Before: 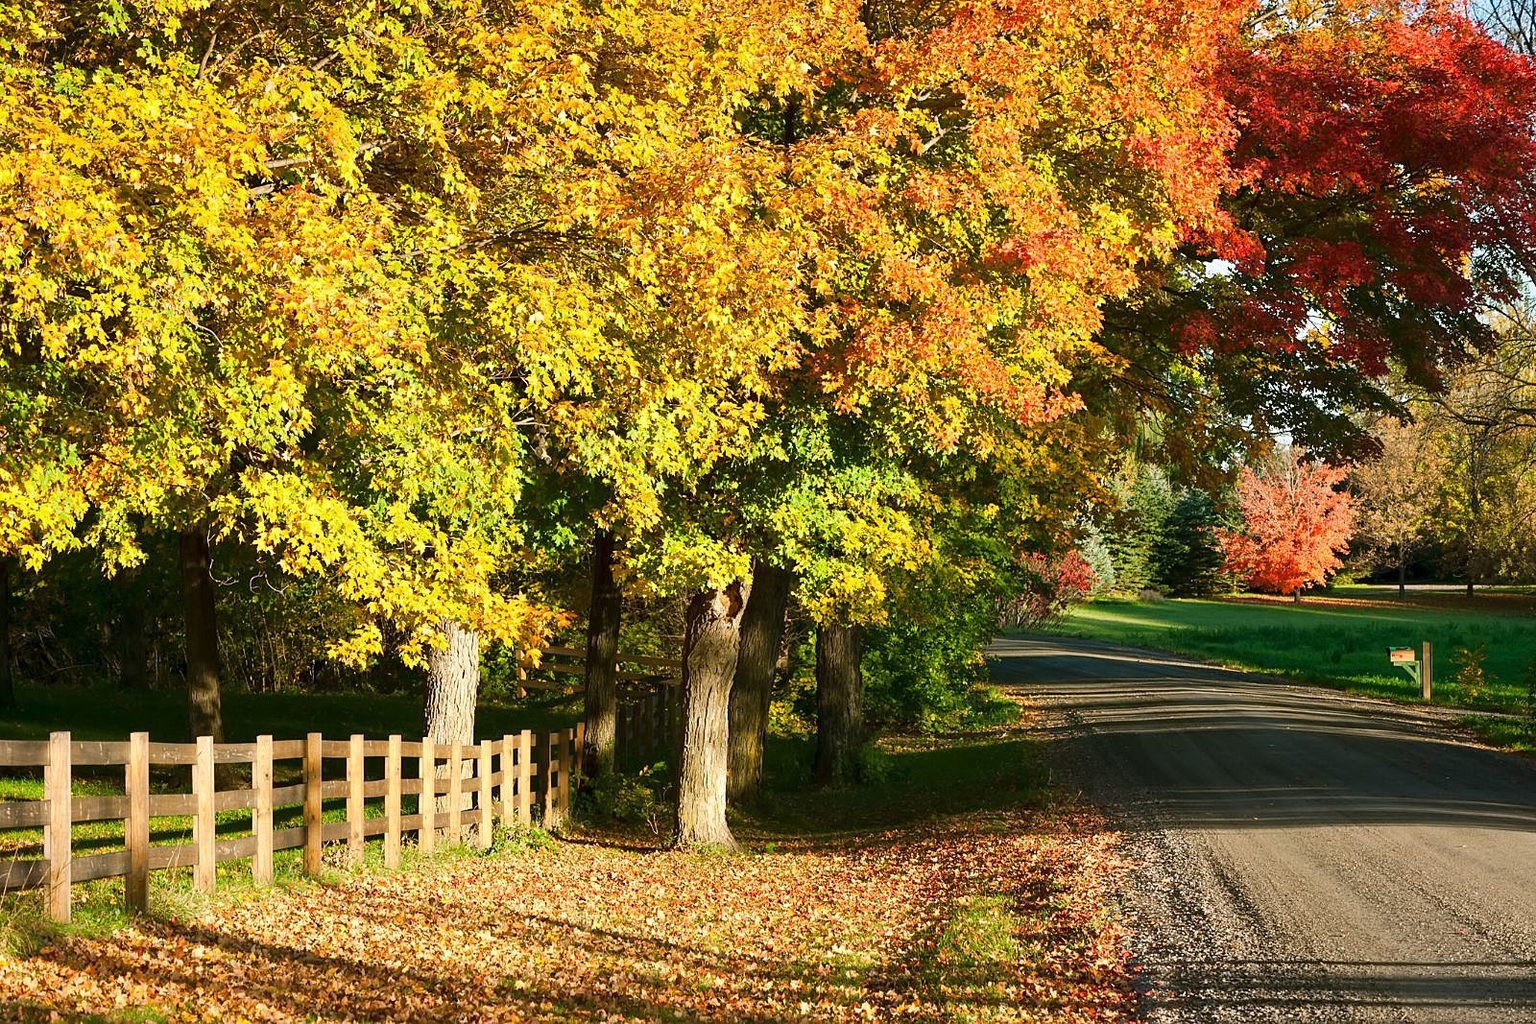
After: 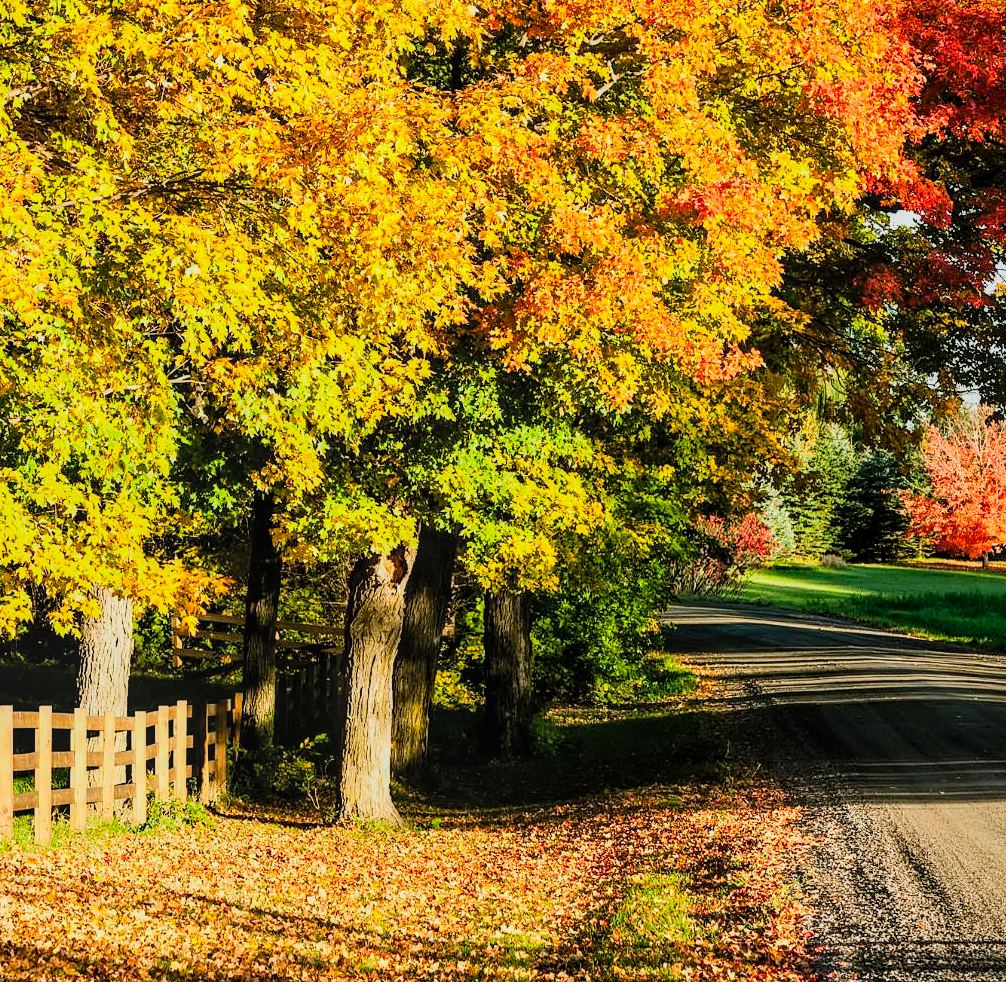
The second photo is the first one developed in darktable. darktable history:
contrast brightness saturation: contrast 0.202, brightness 0.164, saturation 0.22
filmic rgb: black relative exposure -5.01 EV, white relative exposure 3.97 EV, hardness 2.89, contrast 1.186
crop and rotate: left 22.962%, top 5.645%, right 14.151%, bottom 2.26%
color balance rgb: perceptual saturation grading › global saturation 8.948%, contrast -9.464%
local contrast: on, module defaults
